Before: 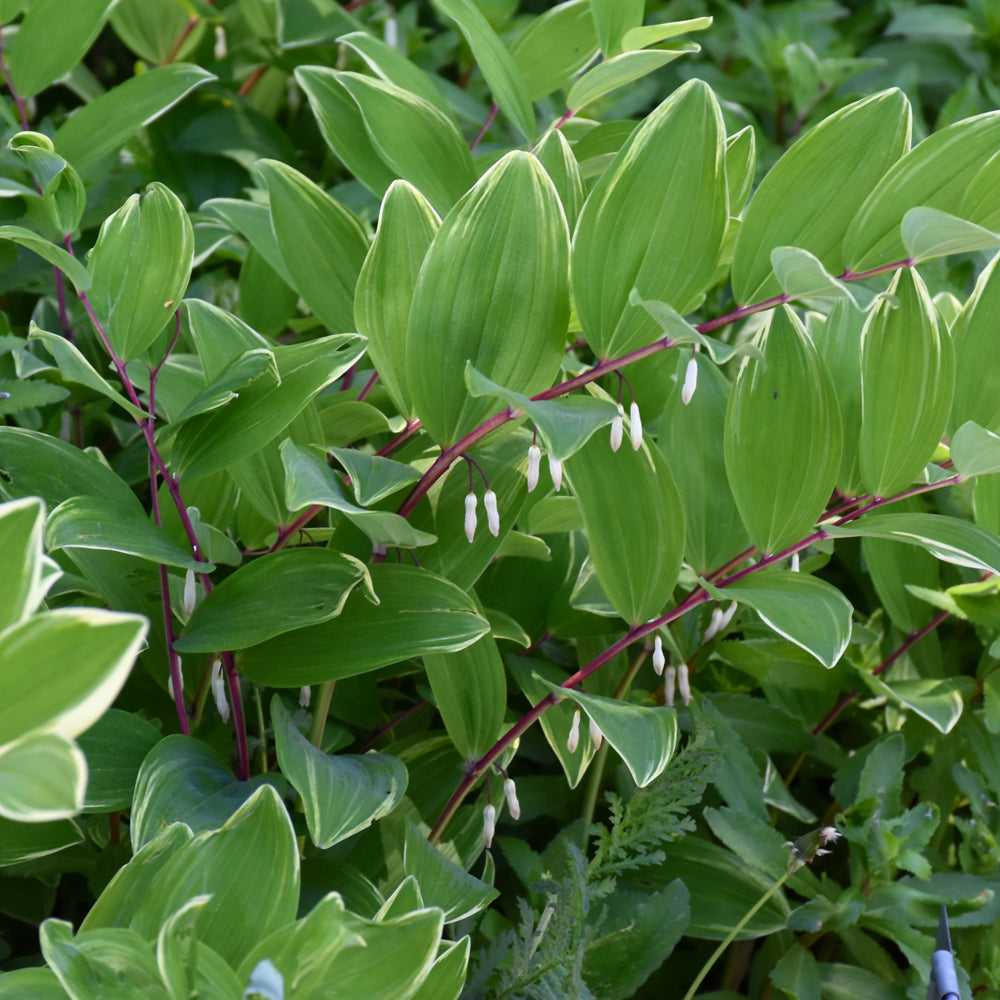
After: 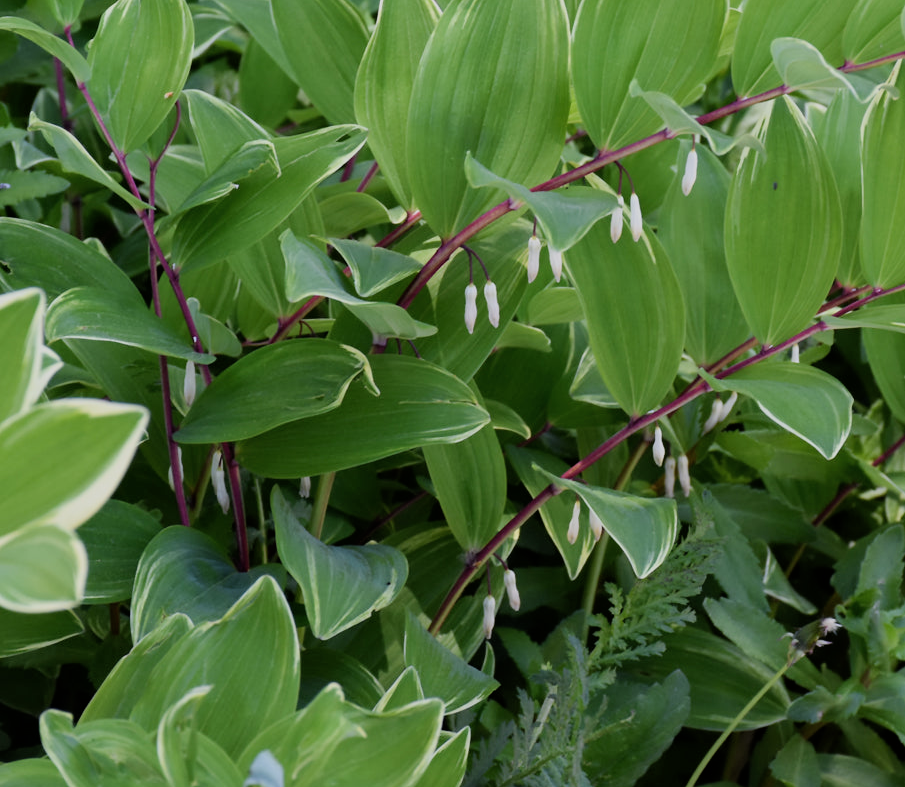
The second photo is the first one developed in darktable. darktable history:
filmic rgb: hardness 4.17
crop: top 20.916%, right 9.437%, bottom 0.316%
contrast brightness saturation: saturation -0.05
